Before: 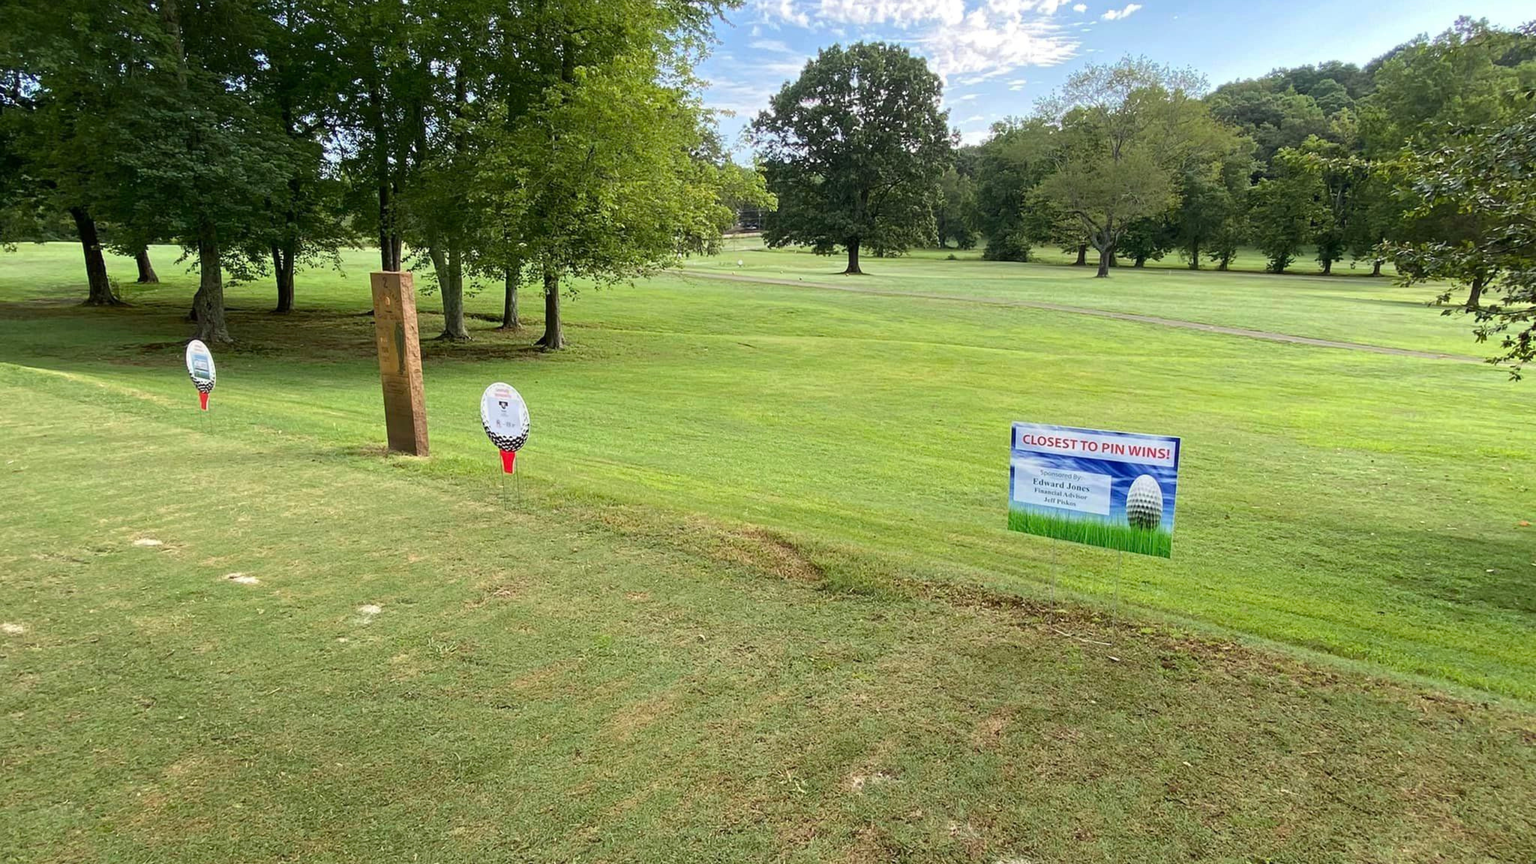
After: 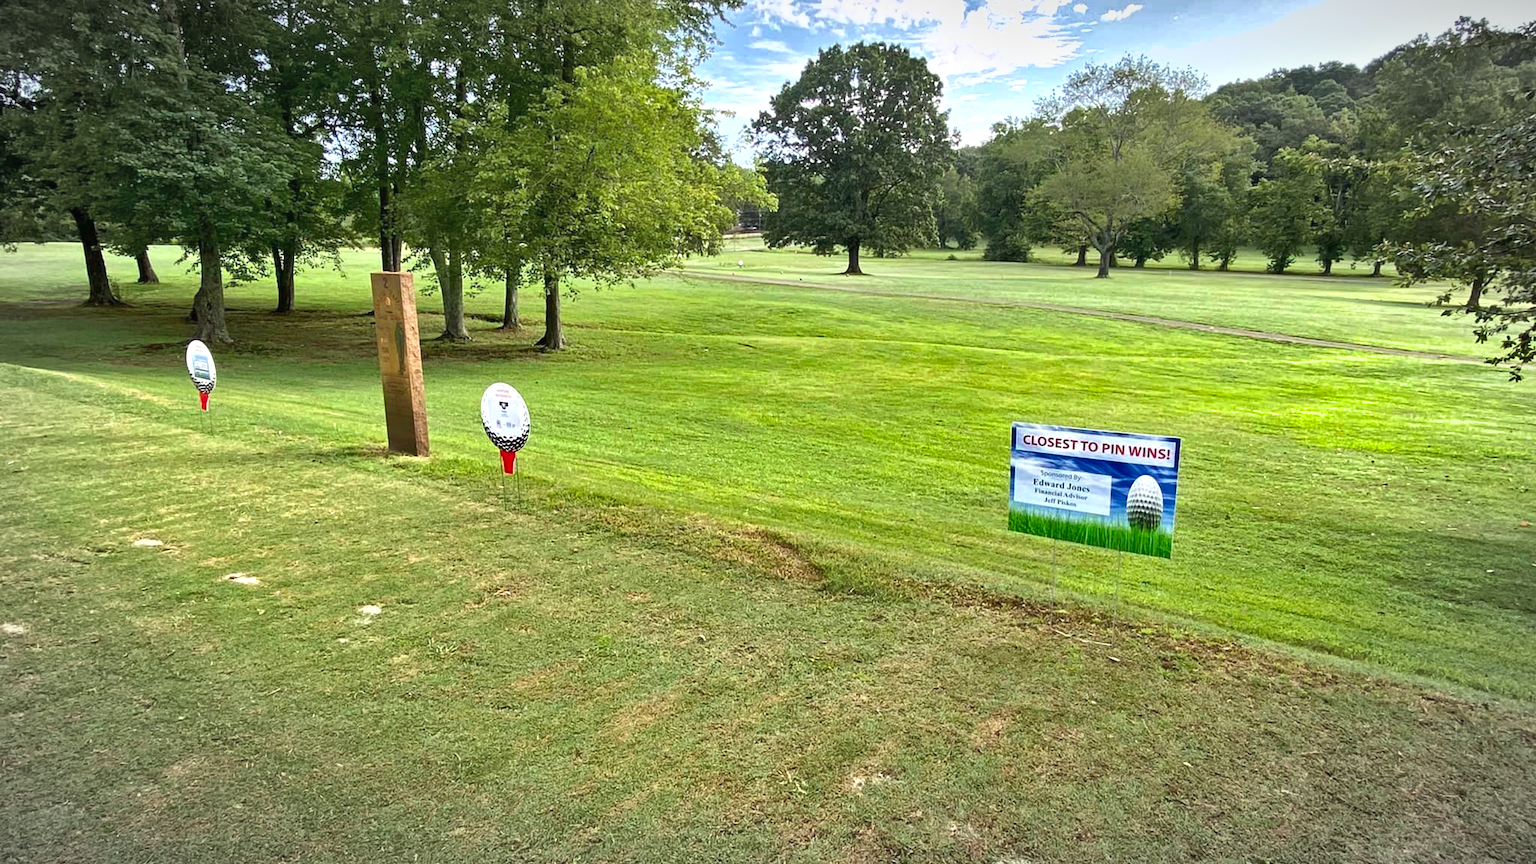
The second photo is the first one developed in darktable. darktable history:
exposure: black level correction 0, exposure 0.5 EV, compensate highlight preservation false
vignetting: fall-off start 80.62%, fall-off radius 62.12%, brightness -0.439, saturation -0.686, automatic ratio true, width/height ratio 1.414
shadows and highlights: shadows 58.64, highlights -60.15, soften with gaussian
